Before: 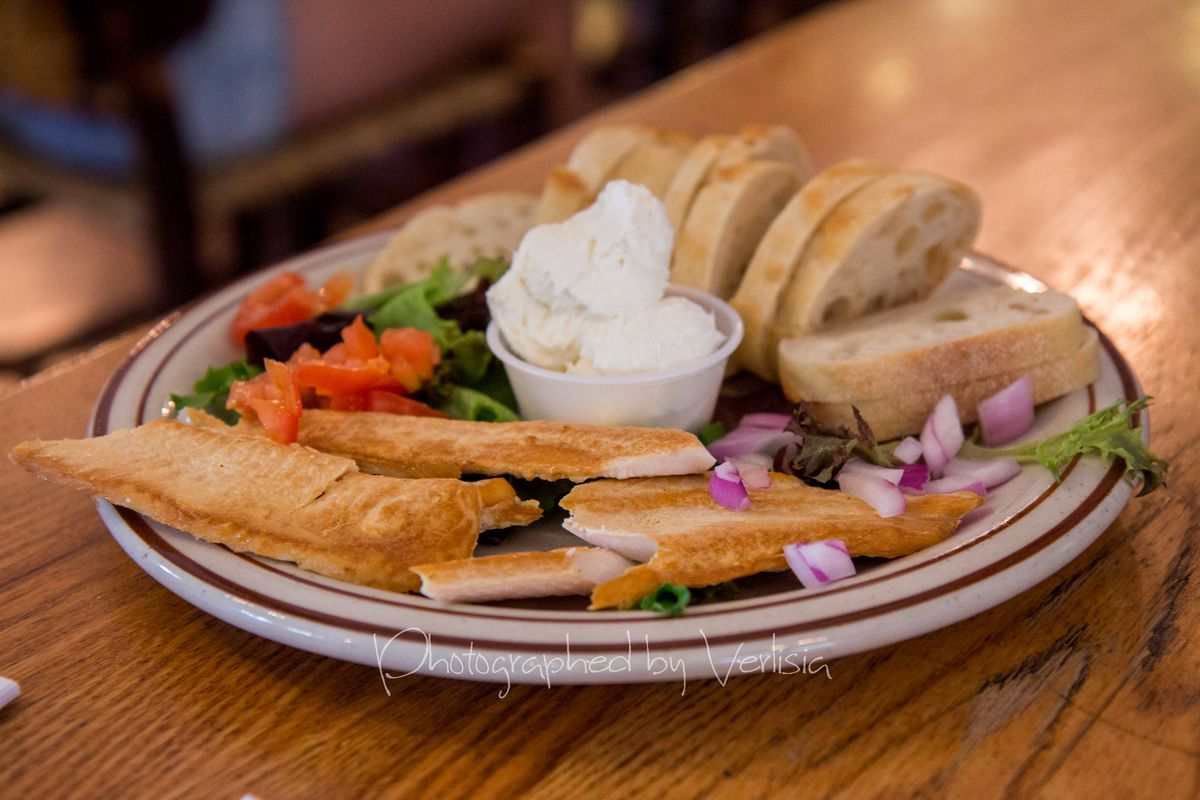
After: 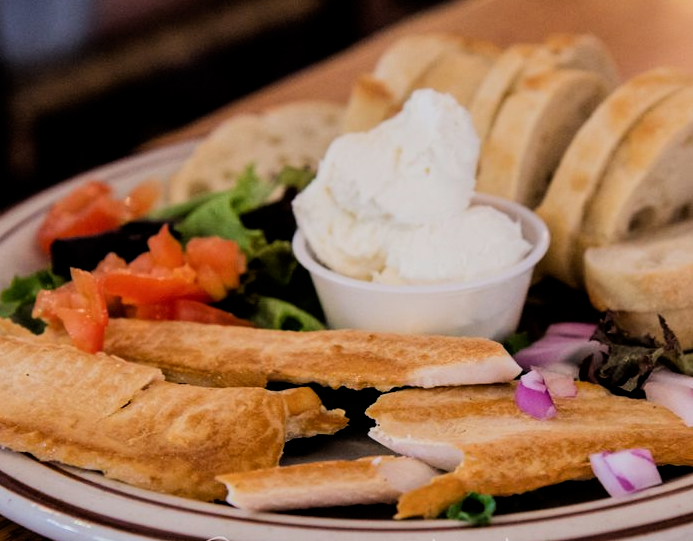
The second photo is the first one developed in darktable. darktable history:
tone equalizer: edges refinement/feathering 500, mask exposure compensation -1.57 EV, preserve details no
crop: left 16.219%, top 11.463%, right 26.026%, bottom 20.813%
filmic rgb: black relative exposure -4.98 EV, white relative exposure 3.96 EV, hardness 2.89, contrast 1.394
